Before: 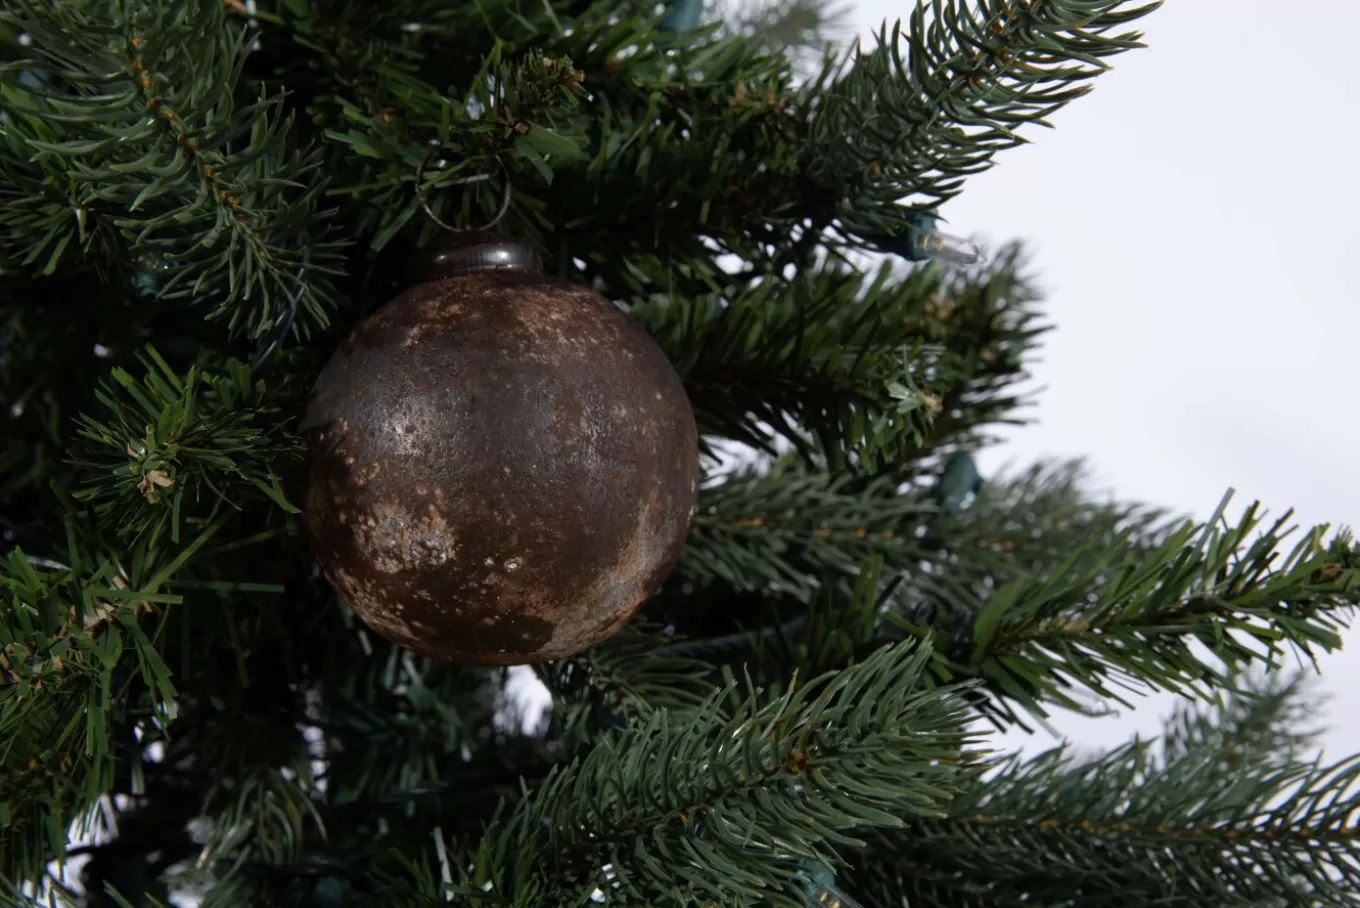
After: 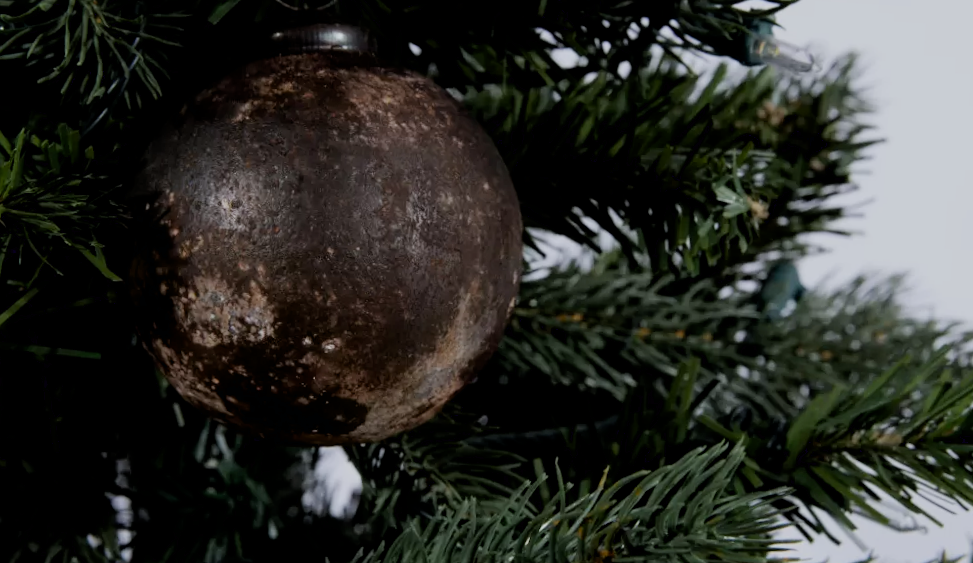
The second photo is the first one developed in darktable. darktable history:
white balance: red 0.988, blue 1.017
filmic rgb: black relative exposure -7.65 EV, white relative exposure 4.56 EV, hardness 3.61
exposure: black level correction 0.005, exposure 0.014 EV, compensate highlight preservation false
crop and rotate: angle -3.37°, left 9.79%, top 20.73%, right 12.42%, bottom 11.82%
